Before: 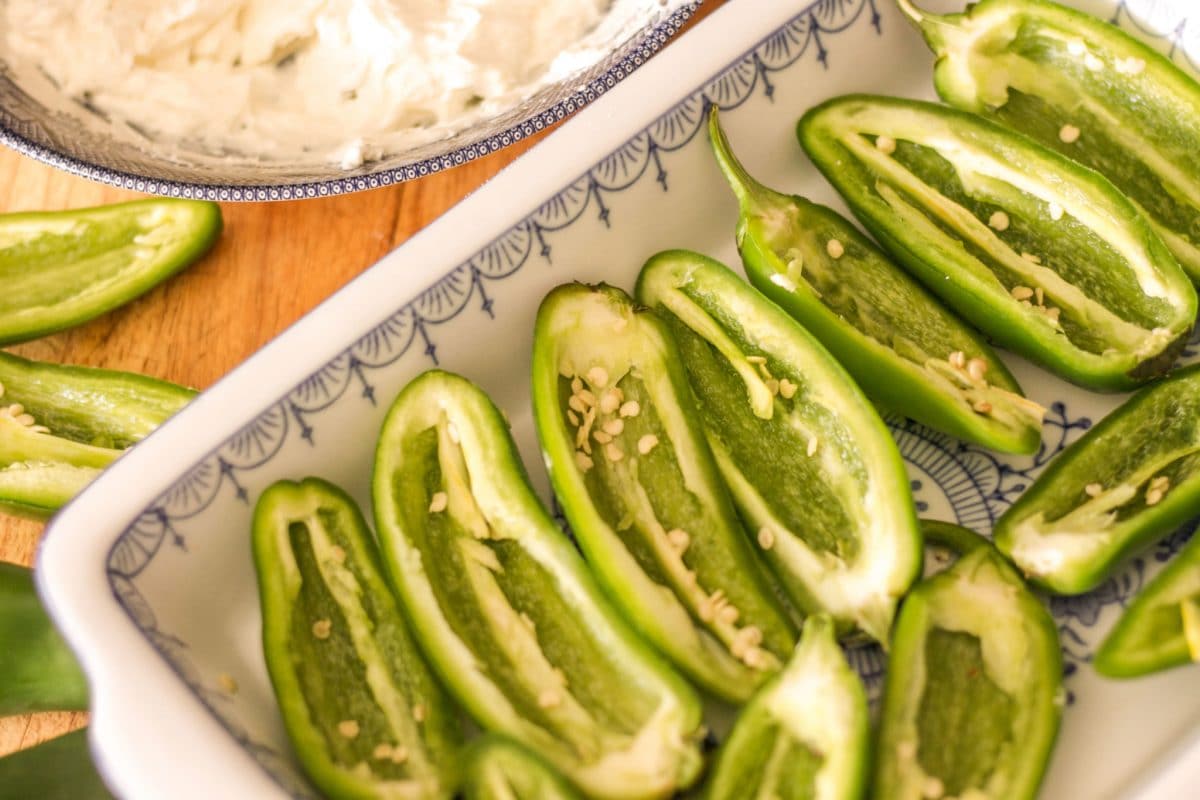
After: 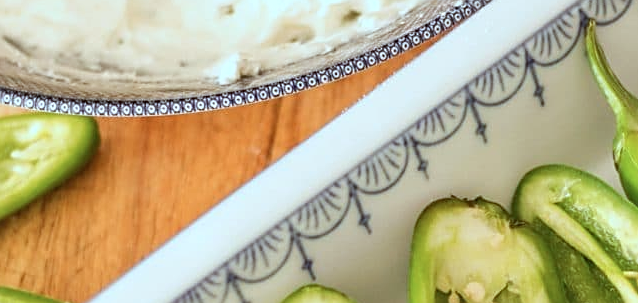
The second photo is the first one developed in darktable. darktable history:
color correction: highlights a* -11.45, highlights b* -15.63
sharpen: on, module defaults
crop: left 10.256%, top 10.664%, right 36.516%, bottom 51.419%
